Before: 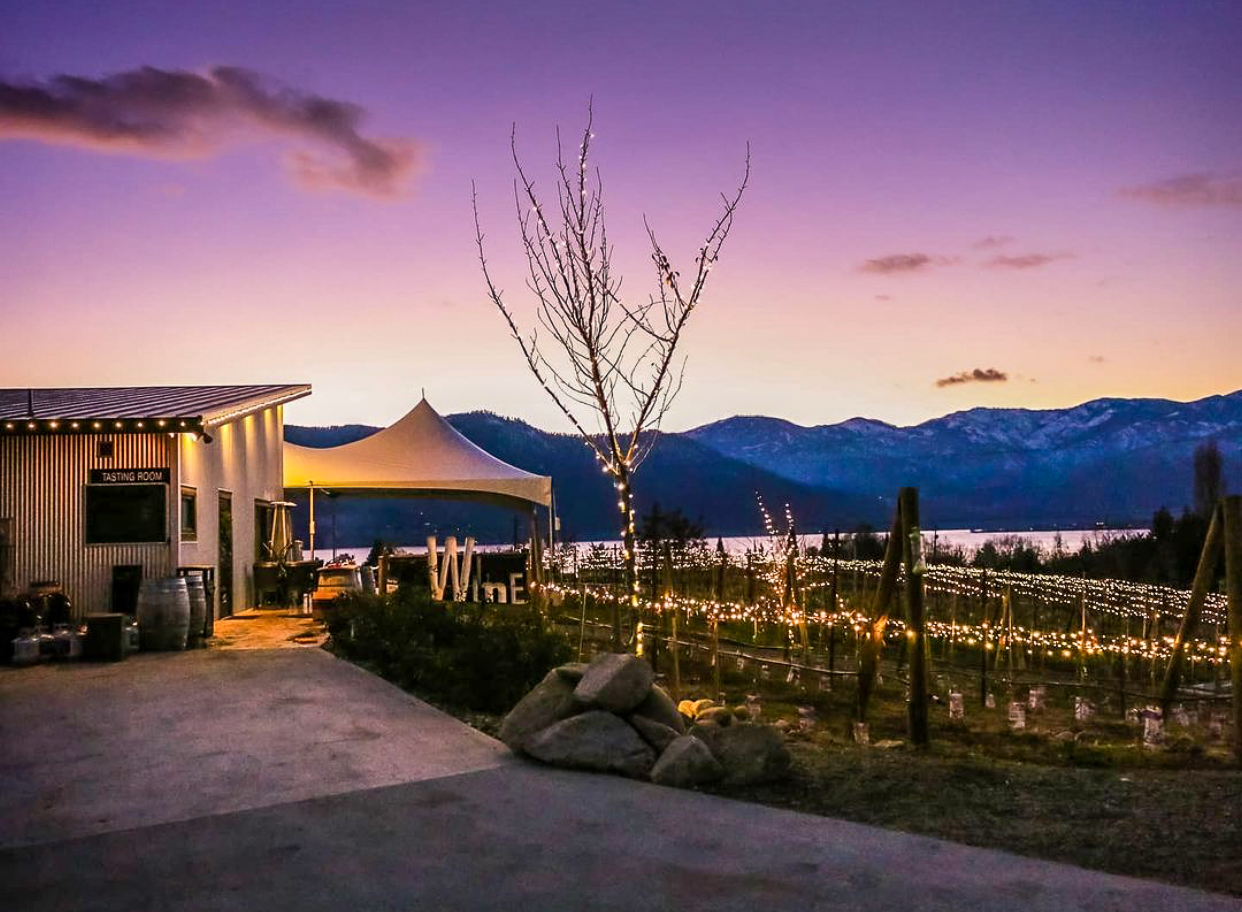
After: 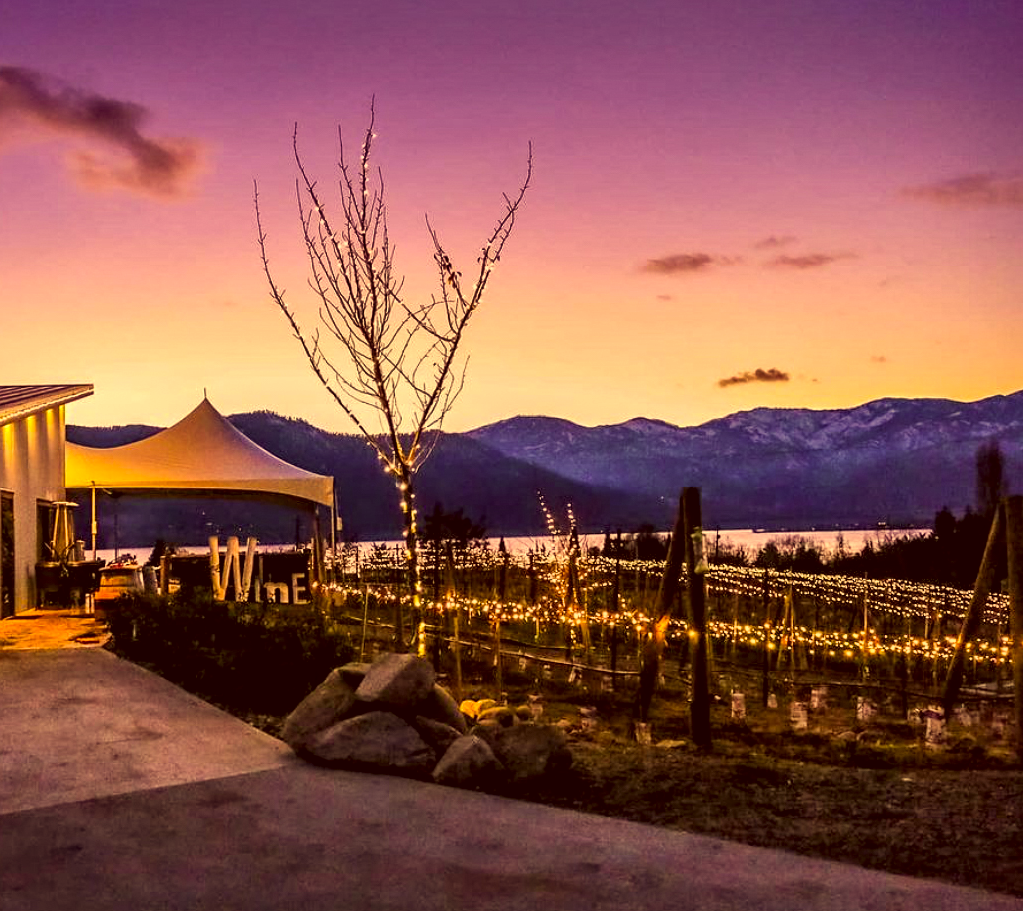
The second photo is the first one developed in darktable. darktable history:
levels: levels [0.026, 0.507, 0.987]
local contrast: mode bilateral grid, contrast 20, coarseness 50, detail 148%, midtone range 0.2
color correction: highlights a* 10.12, highlights b* 39.04, shadows a* 14.62, shadows b* 3.37
crop: left 17.582%, bottom 0.031%
white balance: emerald 1
